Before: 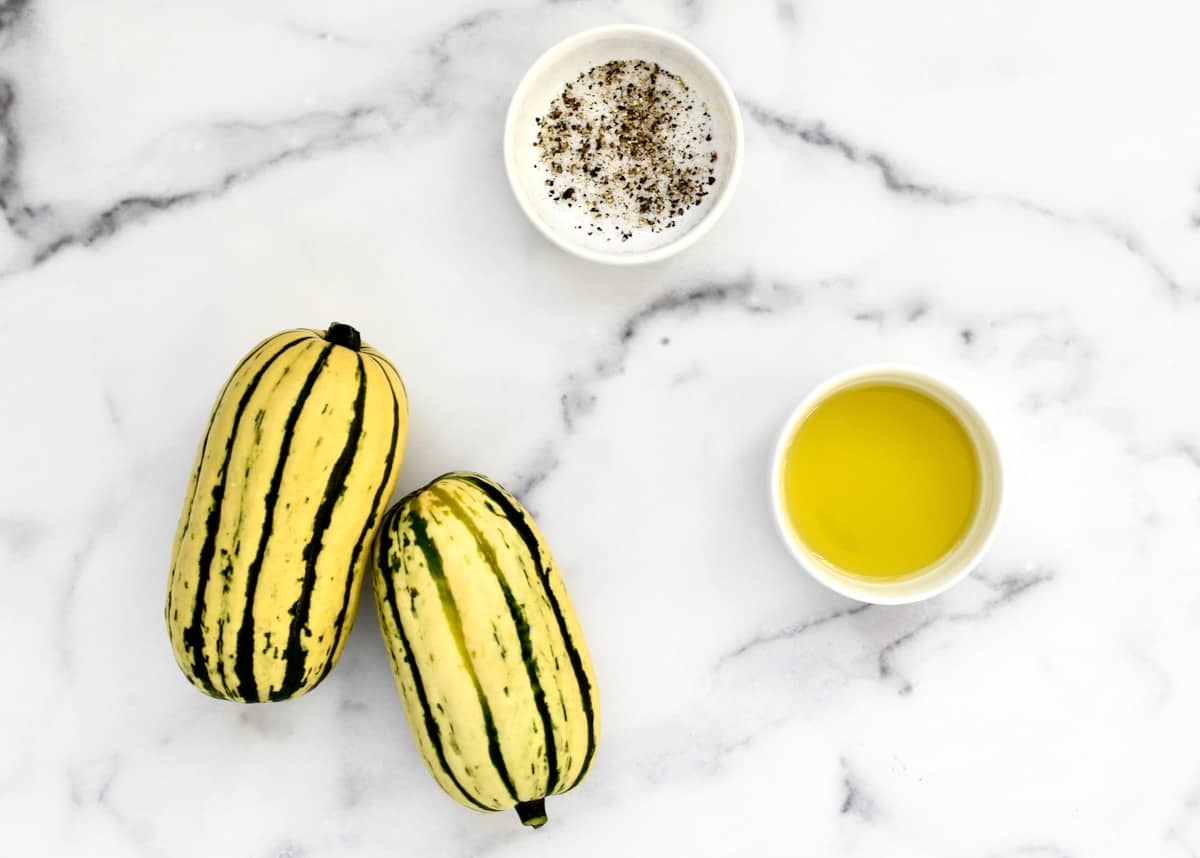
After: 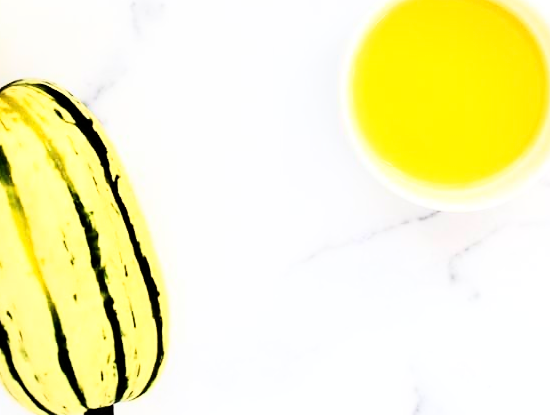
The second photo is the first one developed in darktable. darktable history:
crop: left 35.976%, top 45.819%, right 18.162%, bottom 5.807%
rgb curve: curves: ch0 [(0, 0) (0.21, 0.15) (0.24, 0.21) (0.5, 0.75) (0.75, 0.96) (0.89, 0.99) (1, 1)]; ch1 [(0, 0.02) (0.21, 0.13) (0.25, 0.2) (0.5, 0.67) (0.75, 0.9) (0.89, 0.97) (1, 1)]; ch2 [(0, 0.02) (0.21, 0.13) (0.25, 0.2) (0.5, 0.67) (0.75, 0.9) (0.89, 0.97) (1, 1)], compensate middle gray true
